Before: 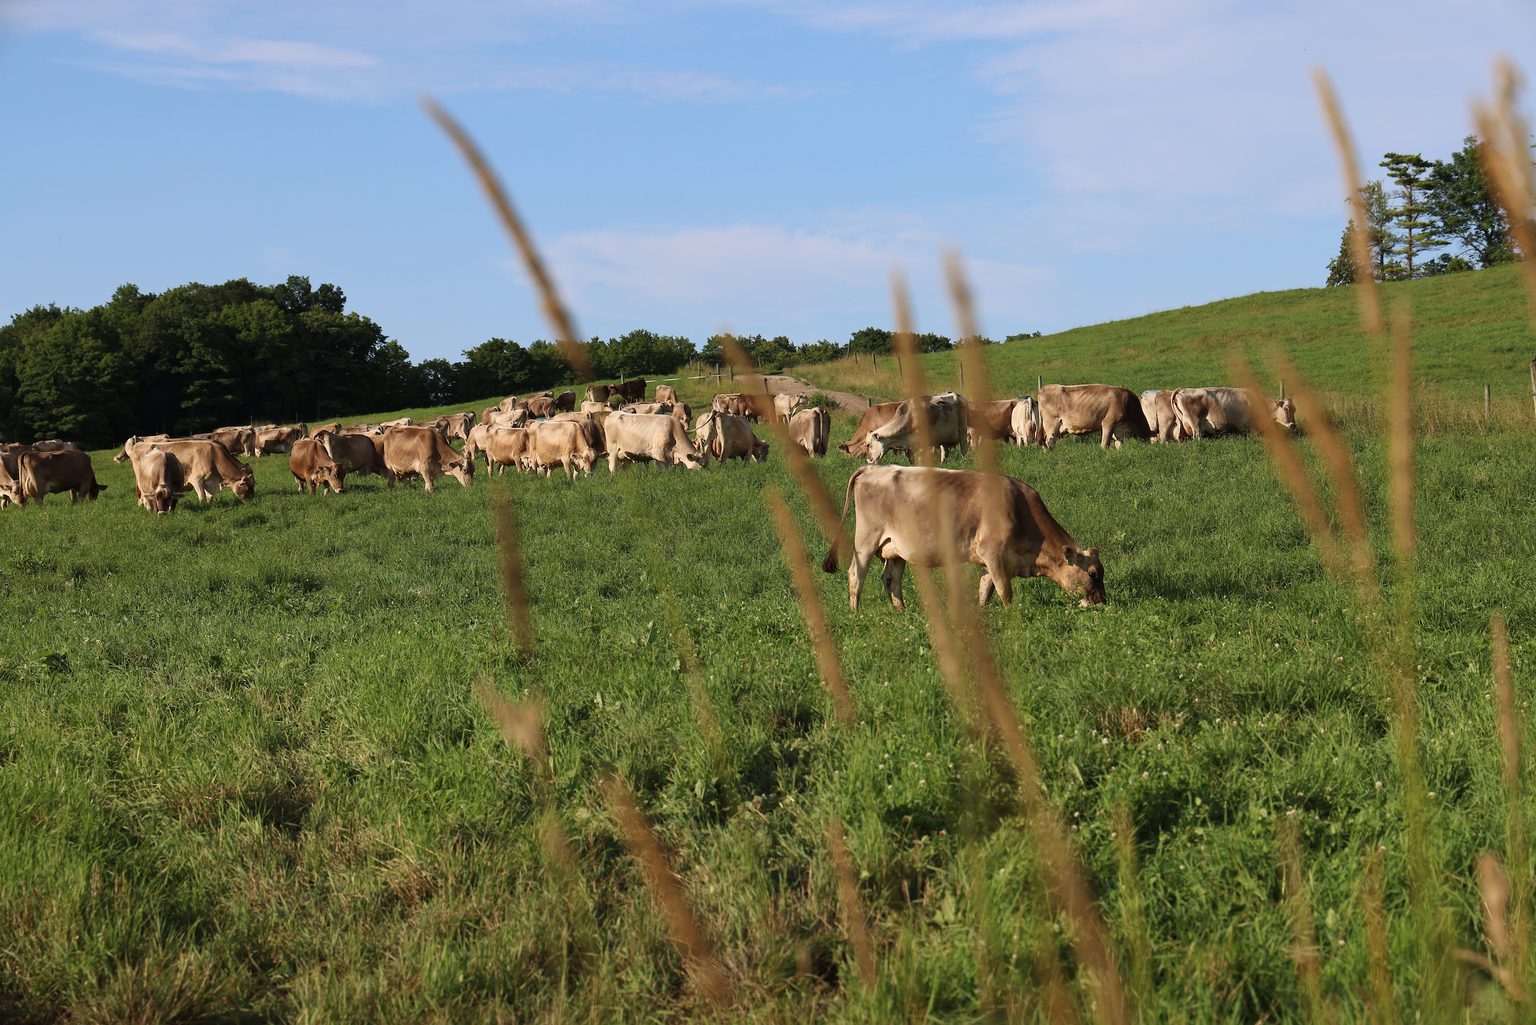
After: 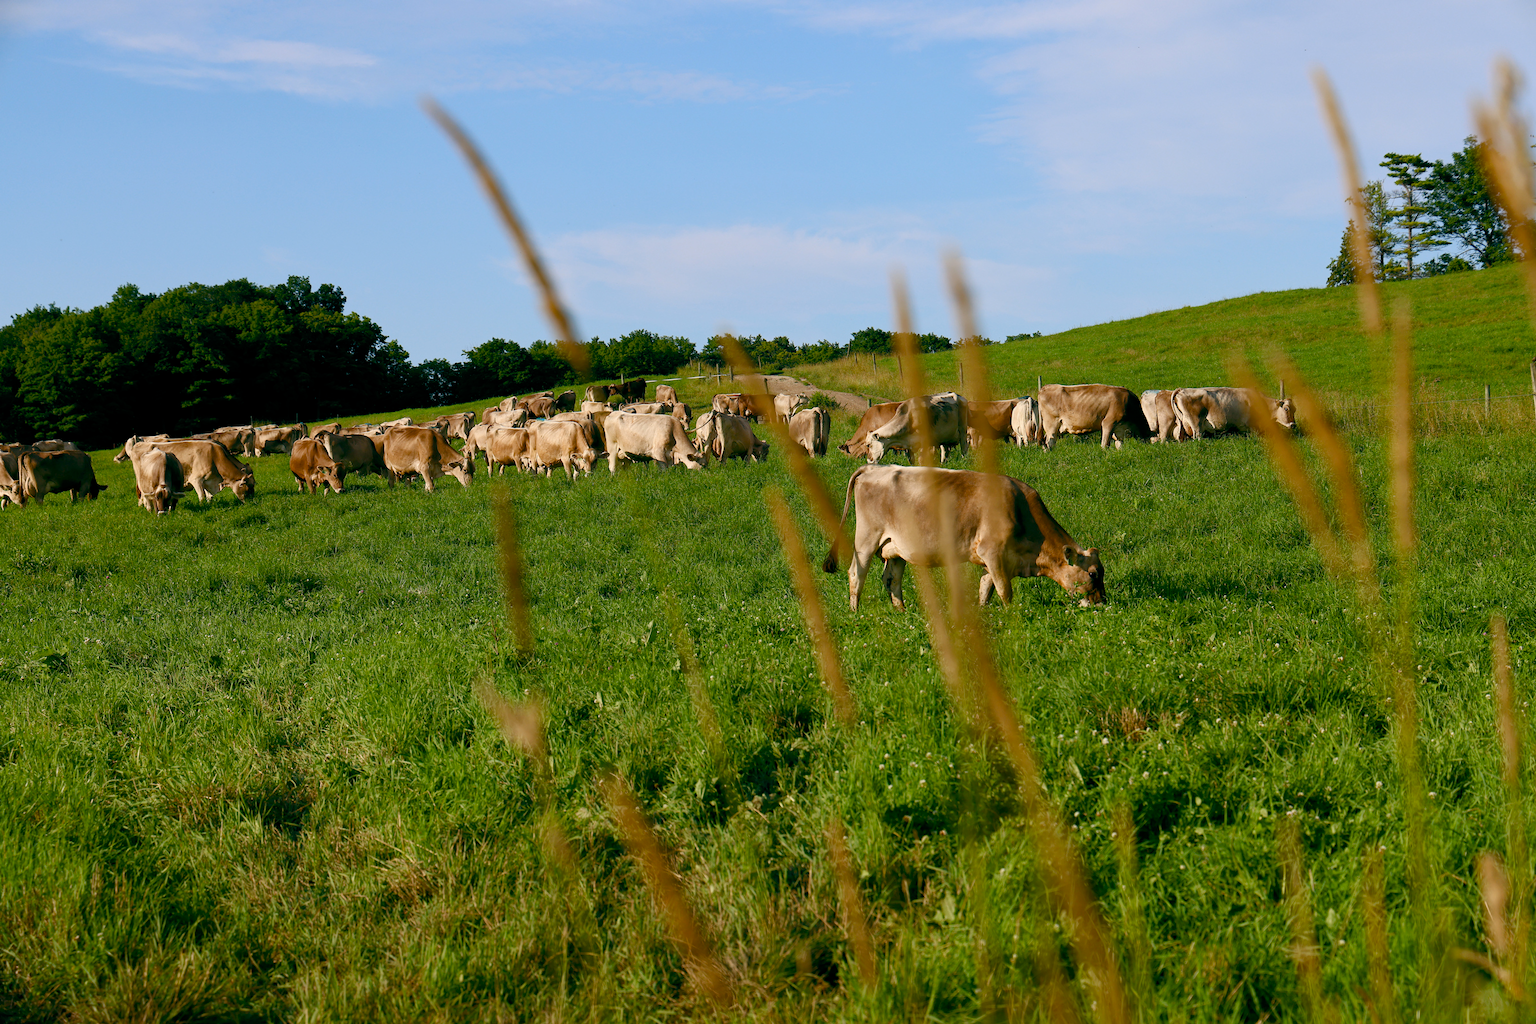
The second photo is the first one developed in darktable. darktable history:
color balance rgb: global offset › luminance -0.348%, global offset › chroma 0.111%, global offset › hue 166.38°, perceptual saturation grading › global saturation 20%, perceptual saturation grading › highlights -25.383%, perceptual saturation grading › shadows 49.895%
